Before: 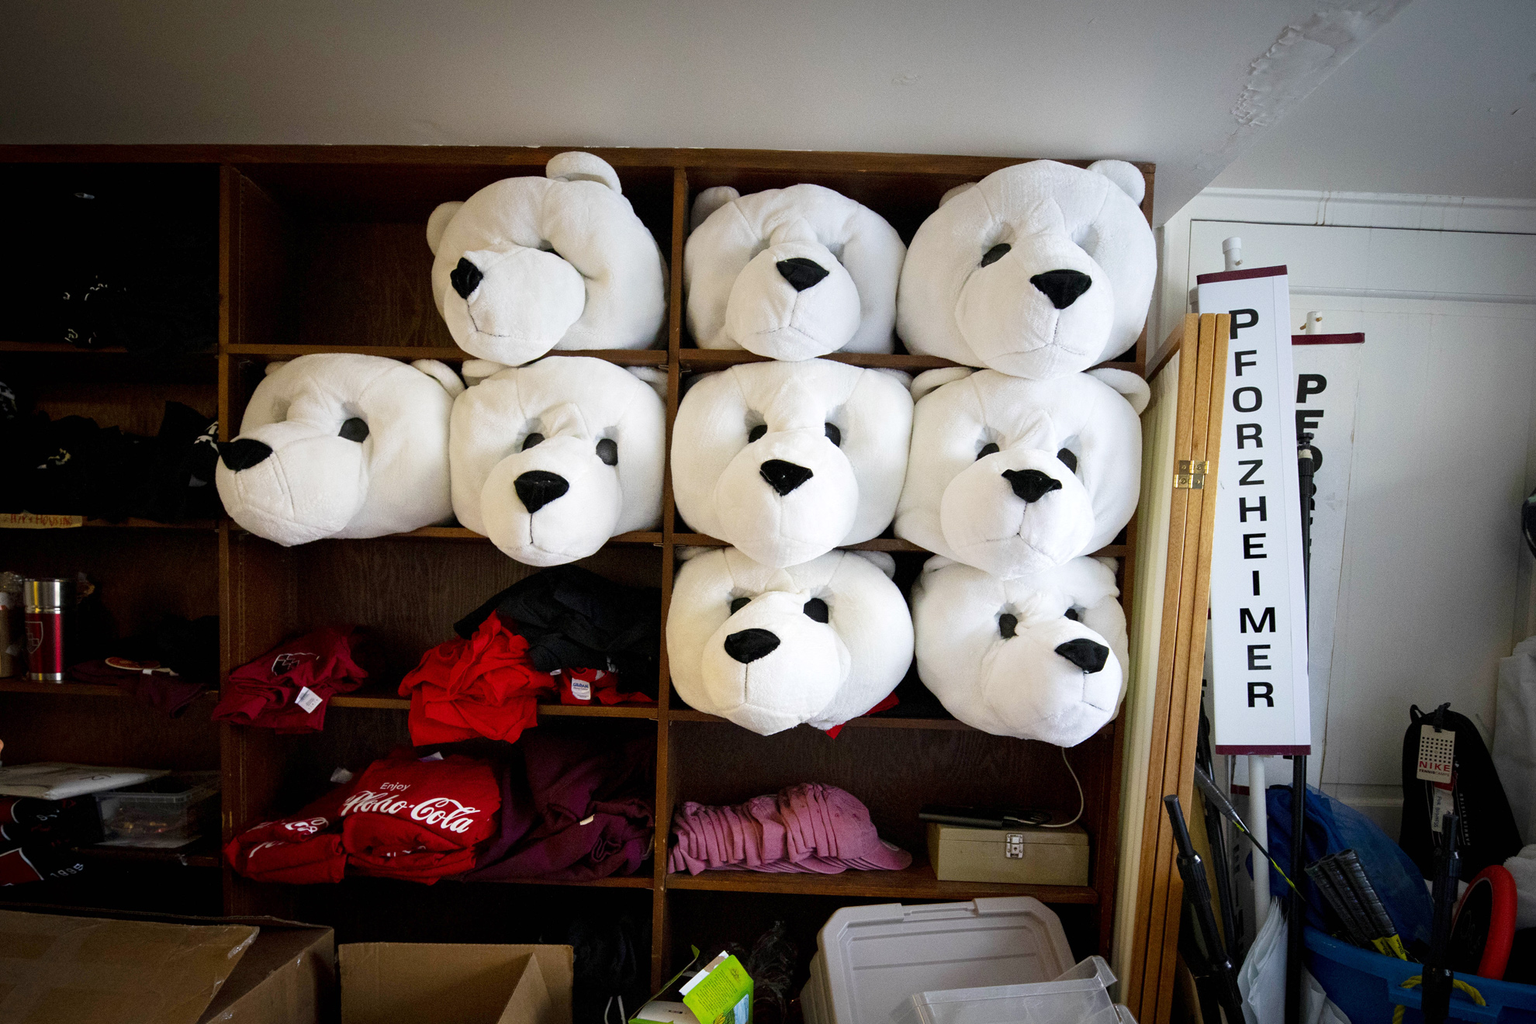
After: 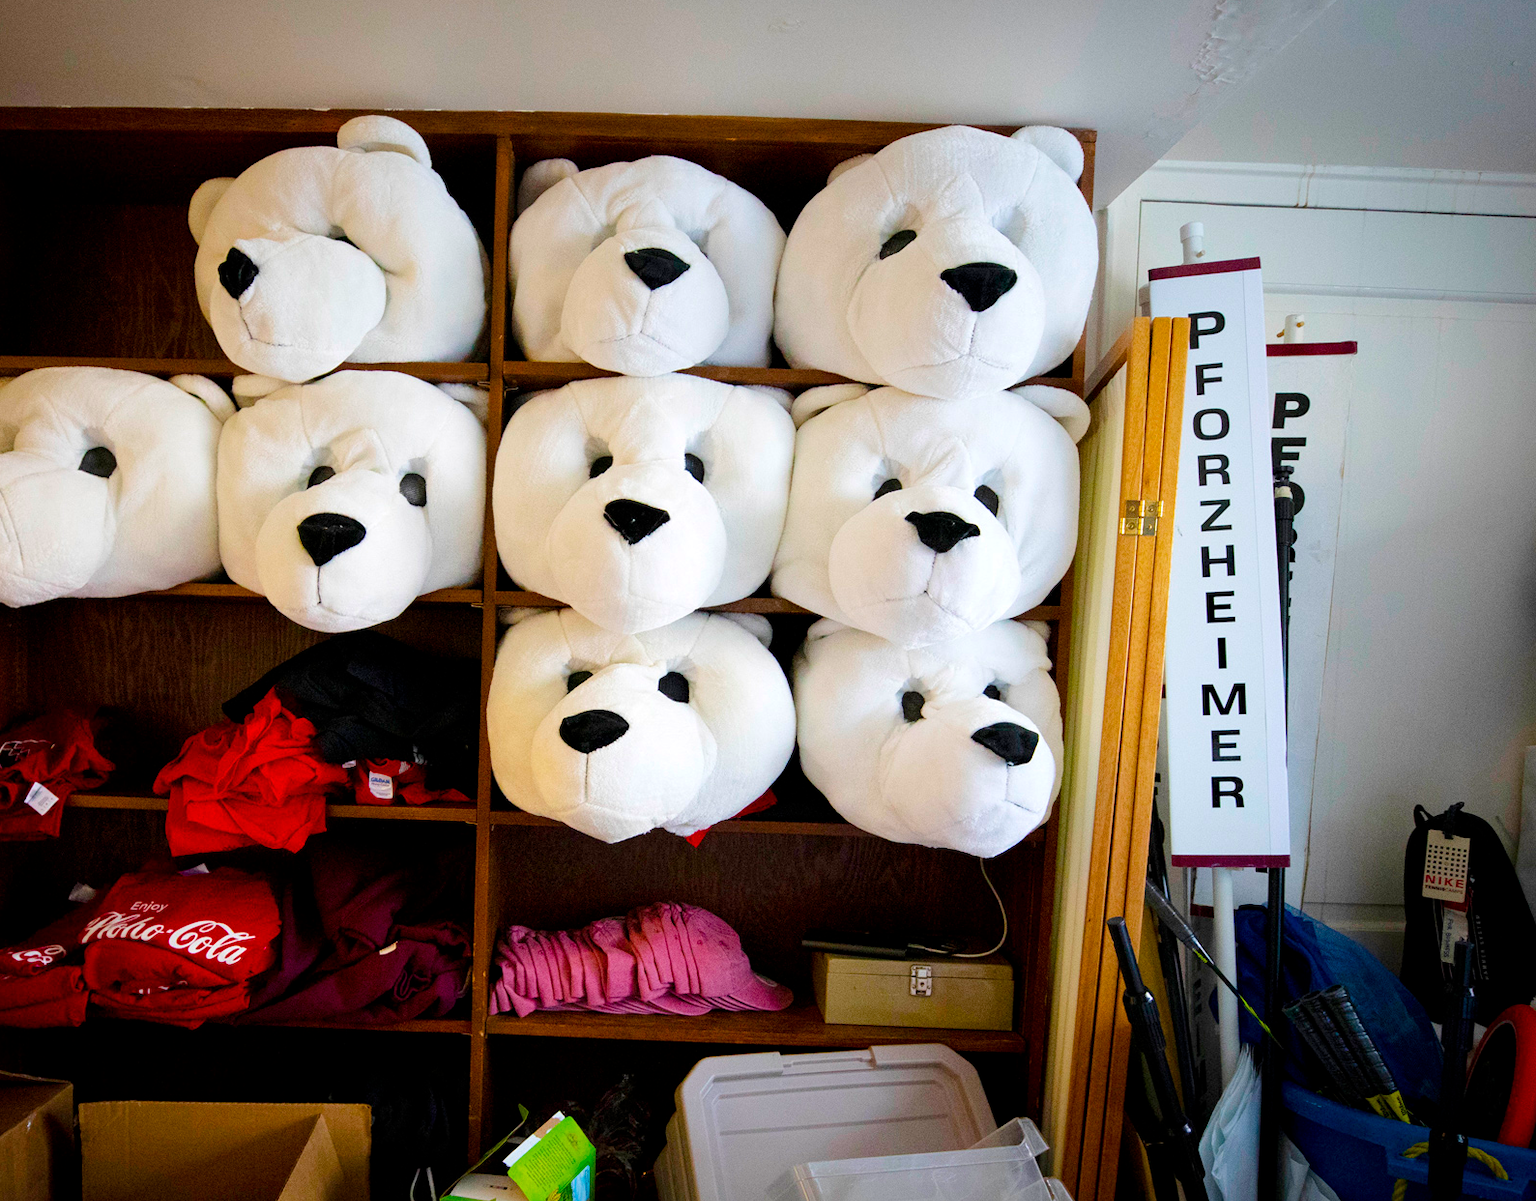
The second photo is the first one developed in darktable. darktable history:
rotate and perspective: crop left 0, crop top 0
contrast equalizer: y [[0.5 ×6], [0.5 ×6], [0.5, 0.5, 0.501, 0.545, 0.707, 0.863], [0 ×6], [0 ×6]]
crop and rotate: left 17.959%, top 5.771%, right 1.742%
color balance rgb: perceptual saturation grading › global saturation 25%, perceptual brilliance grading › mid-tones 10%, perceptual brilliance grading › shadows 15%, global vibrance 20%
